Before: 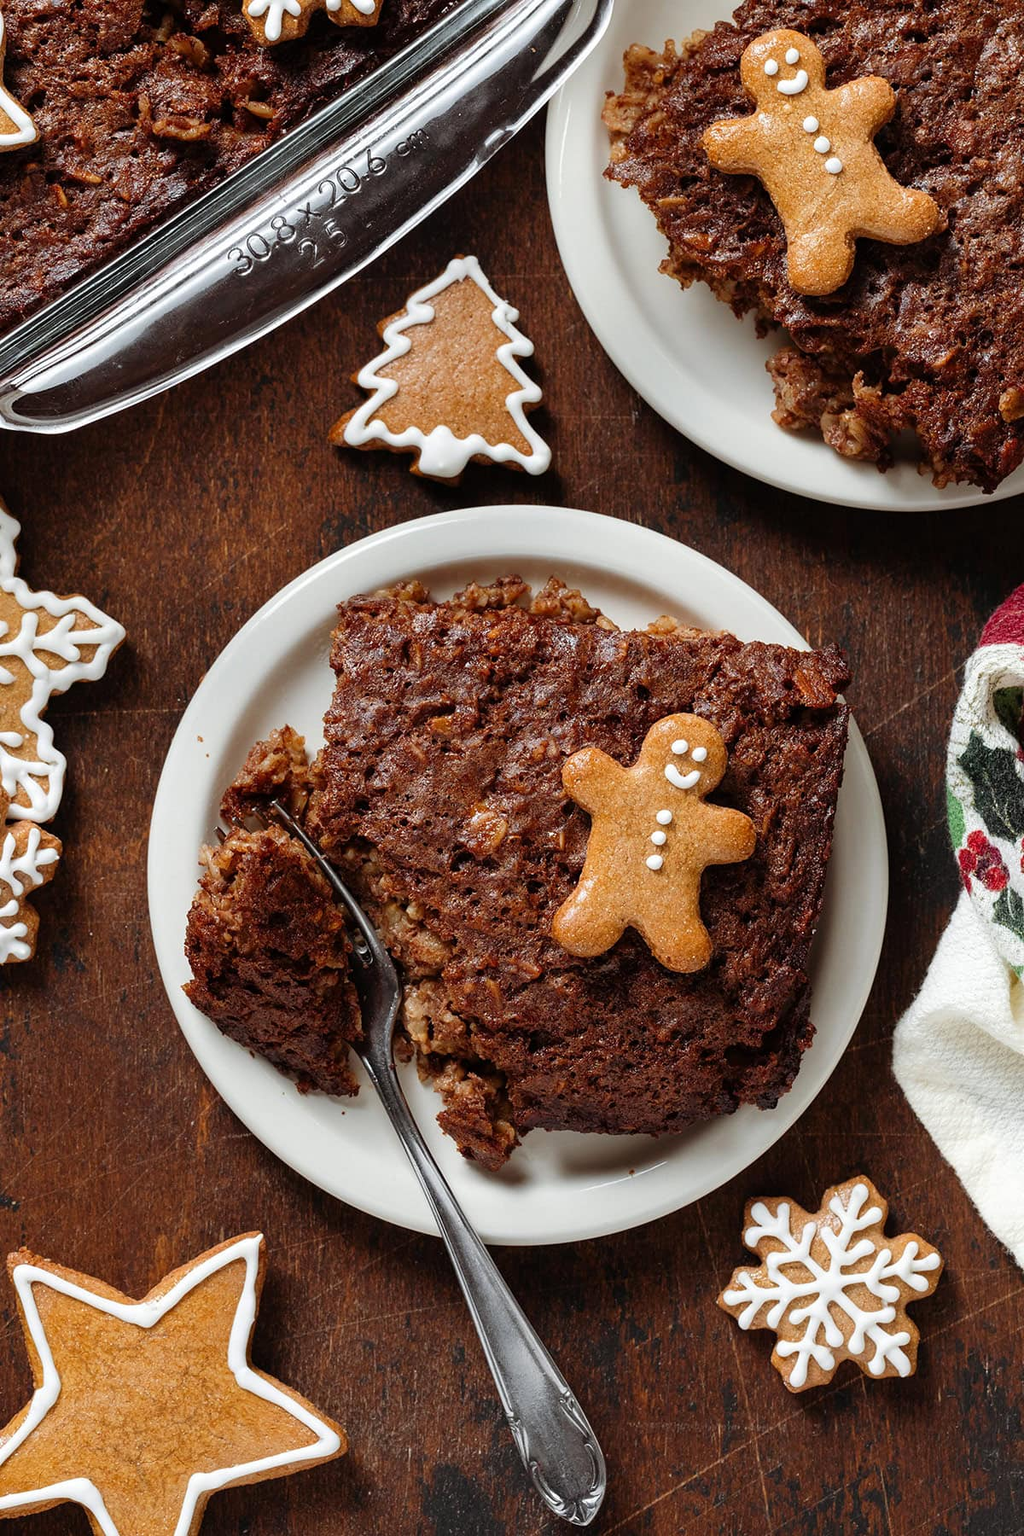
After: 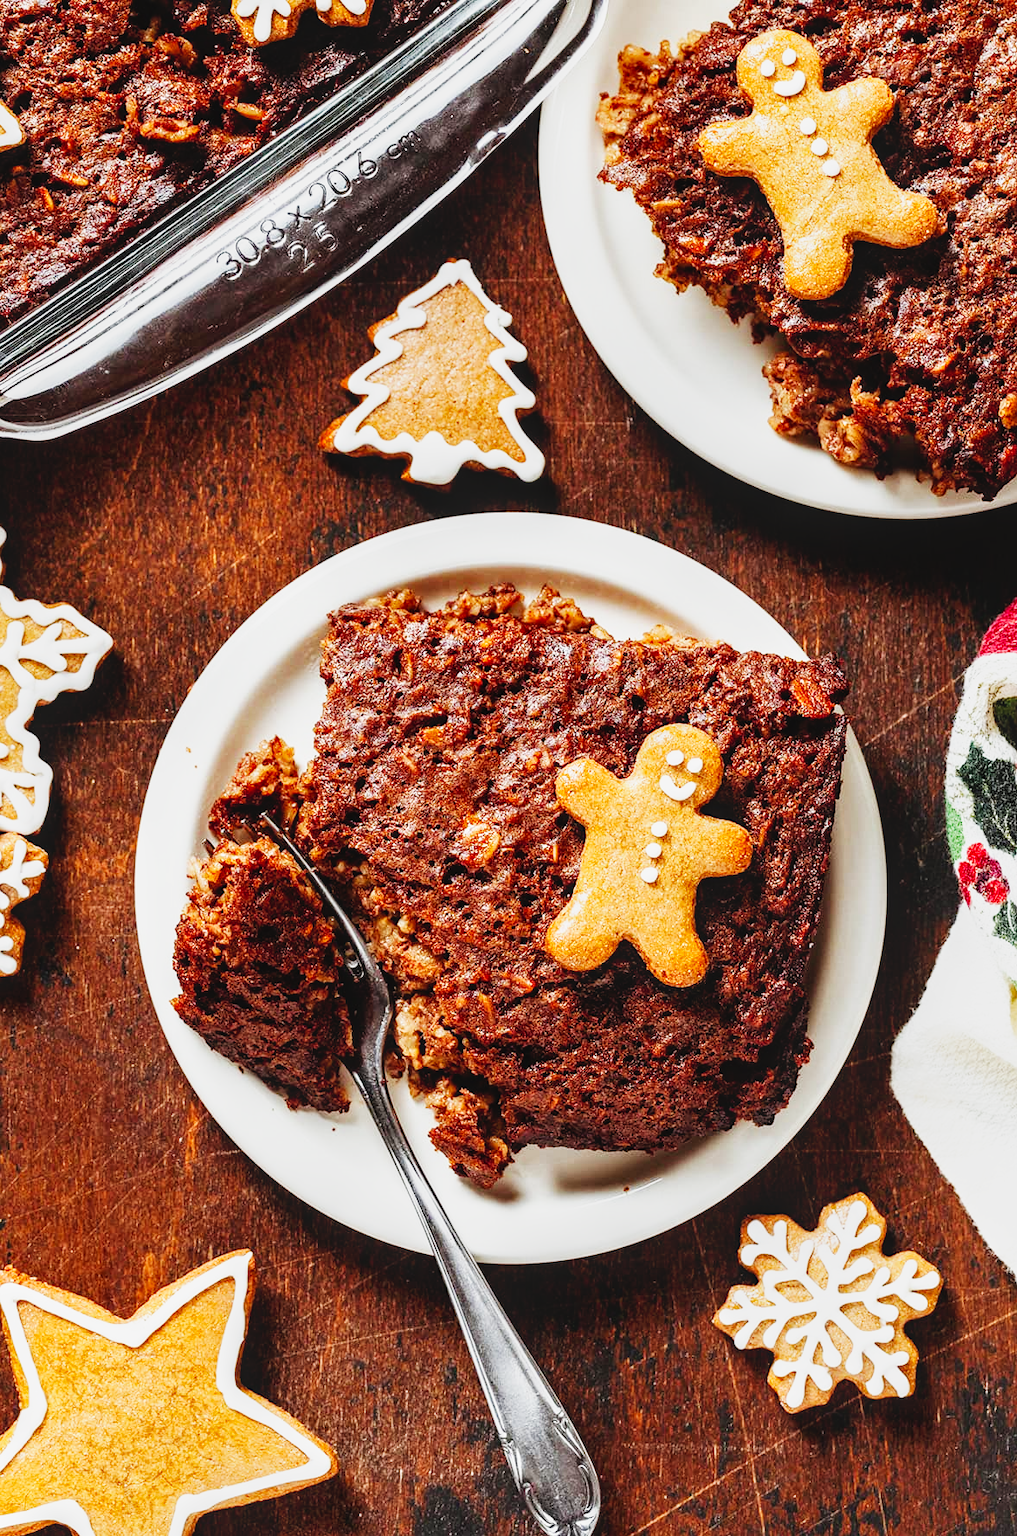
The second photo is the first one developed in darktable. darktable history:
crop and rotate: left 1.484%, right 0.577%, bottom 1.394%
base curve: curves: ch0 [(0, 0) (0.007, 0.004) (0.027, 0.03) (0.046, 0.07) (0.207, 0.54) (0.442, 0.872) (0.673, 0.972) (1, 1)], preserve colors none
local contrast: detail 110%
